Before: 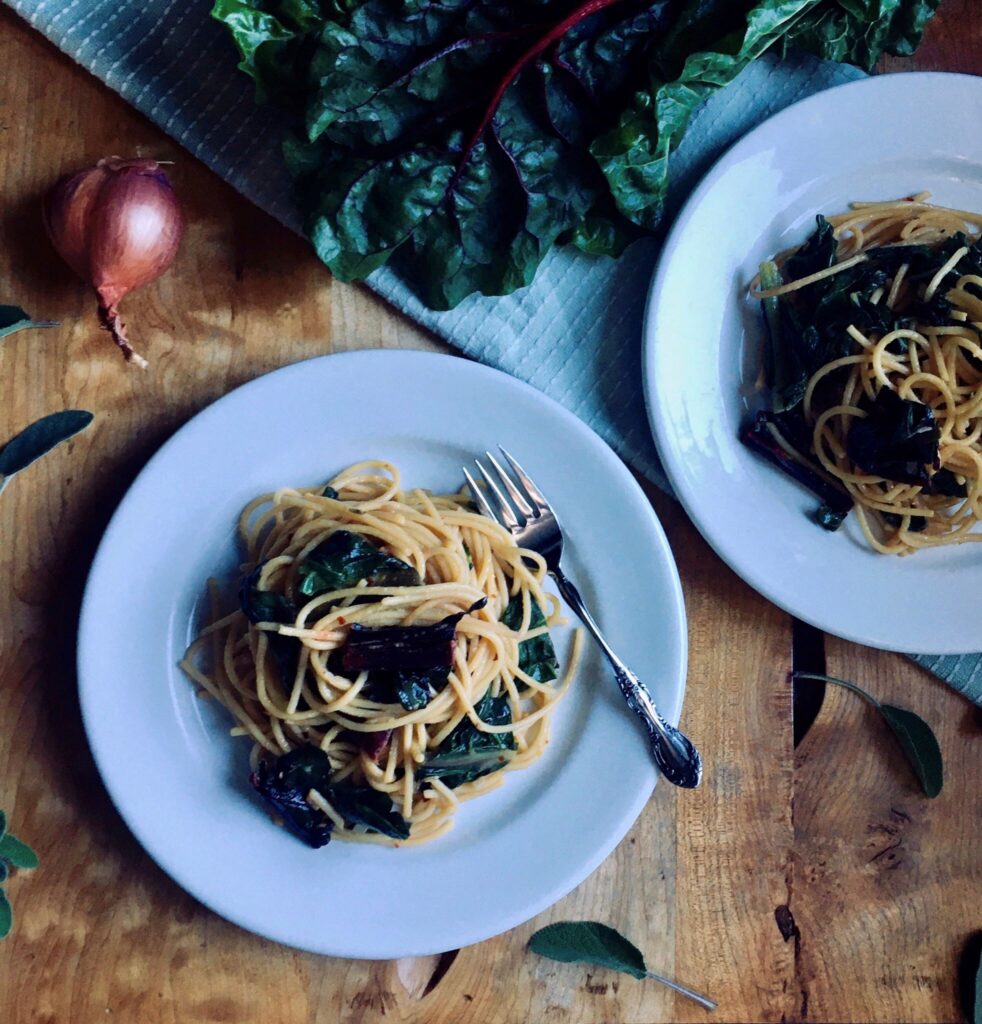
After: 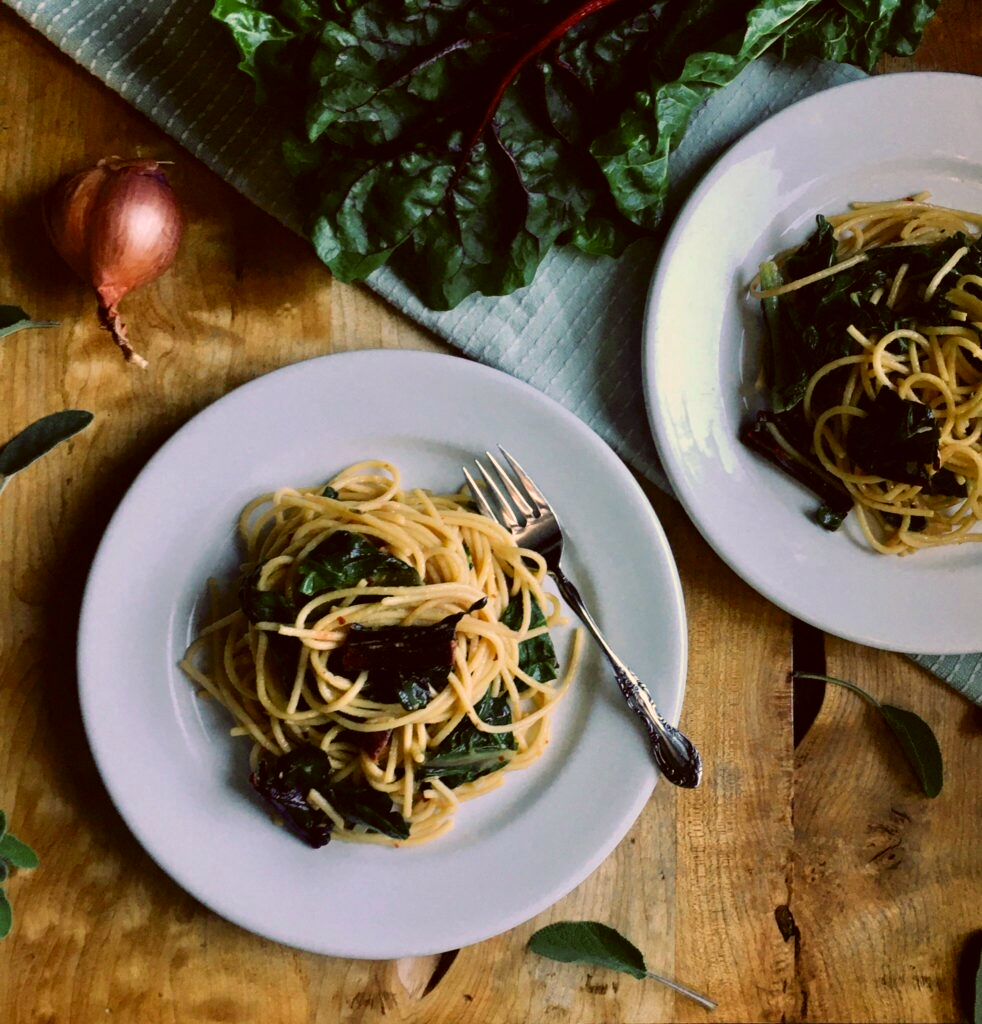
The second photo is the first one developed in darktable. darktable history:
base curve: exposure shift 0, preserve colors none
white balance: red 1.009, blue 0.985
color correction: highlights a* 8.98, highlights b* 15.09, shadows a* -0.49, shadows b* 26.52
